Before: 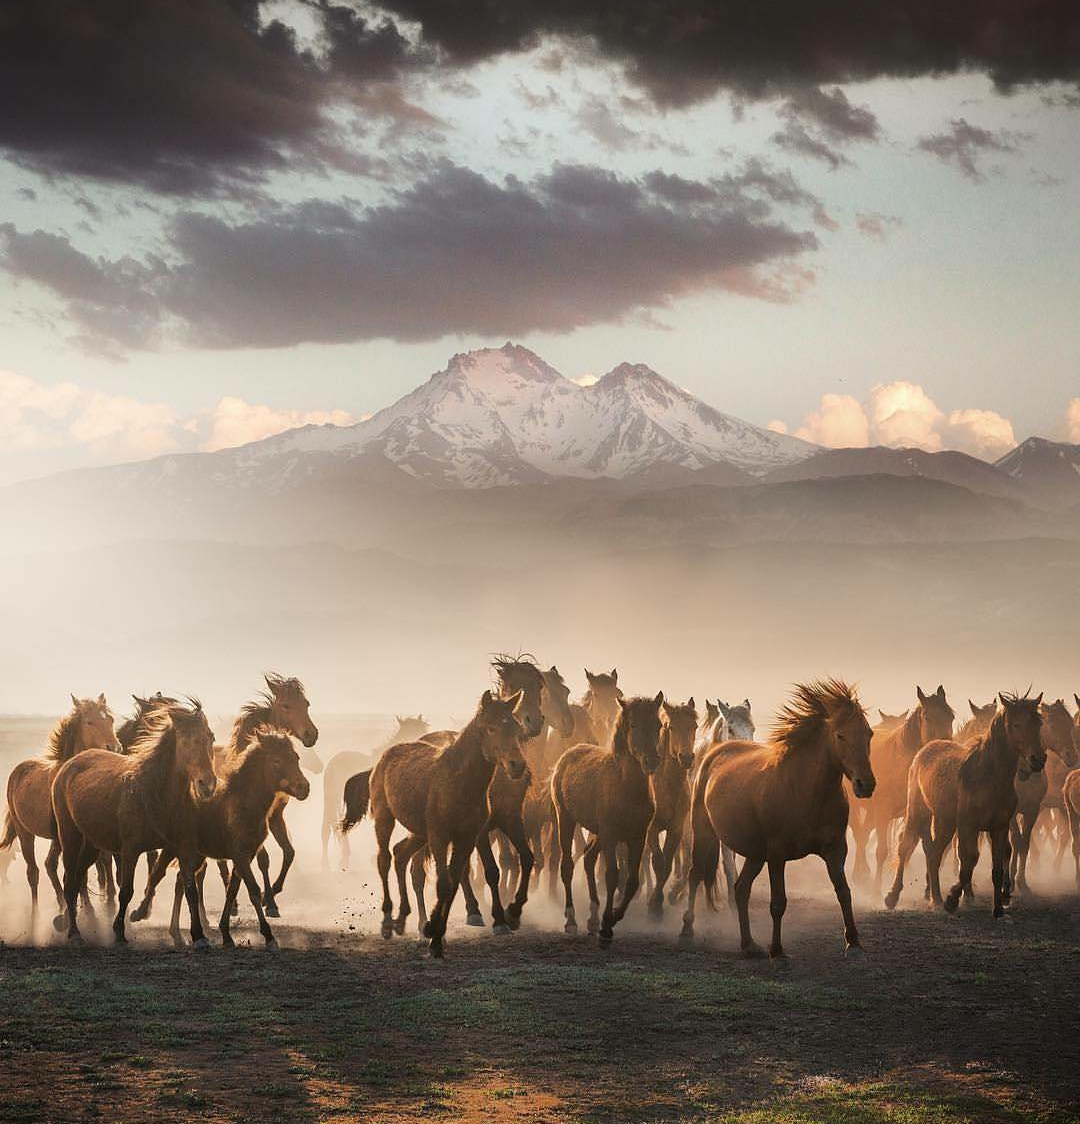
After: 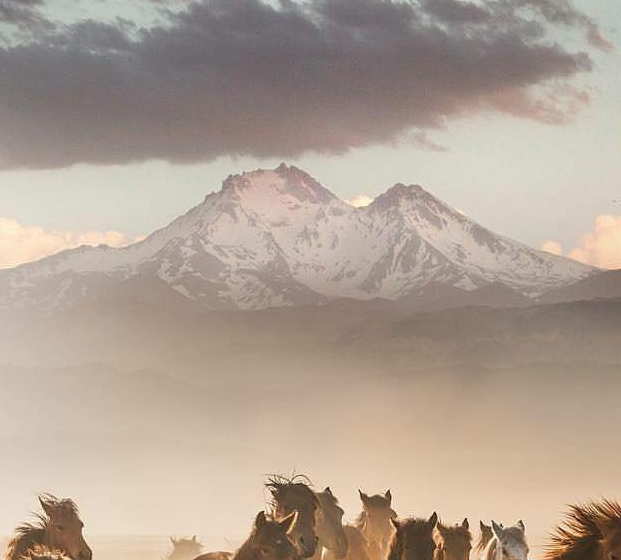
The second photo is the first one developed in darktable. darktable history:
crop: left 20.995%, top 15.981%, right 21.461%, bottom 34.168%
